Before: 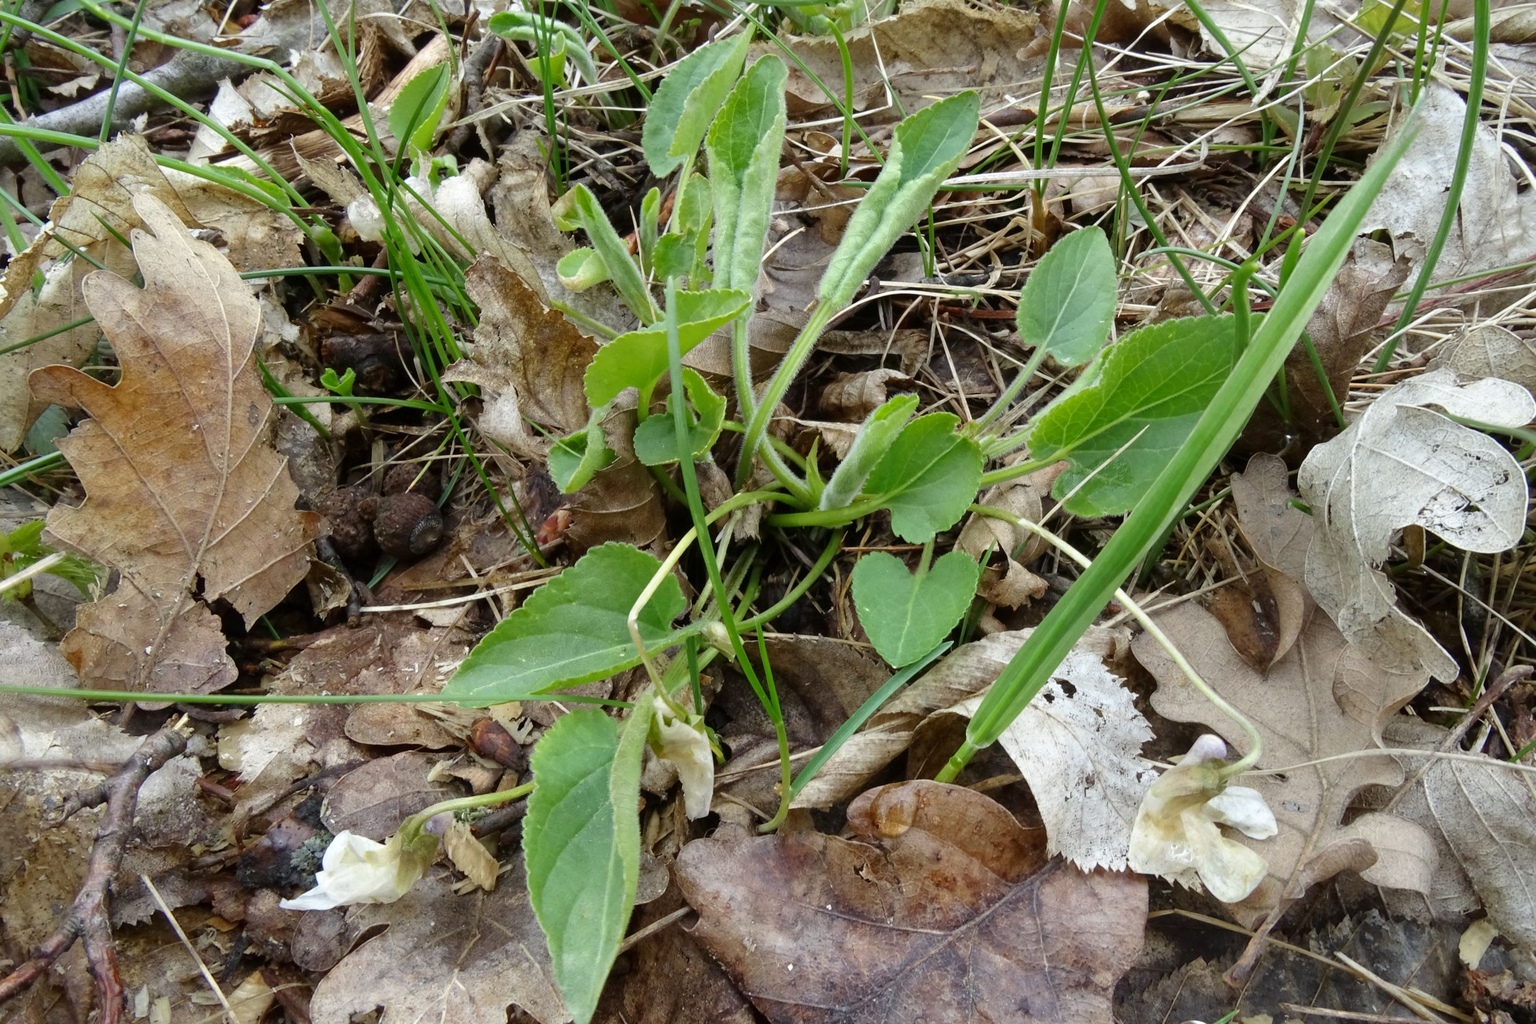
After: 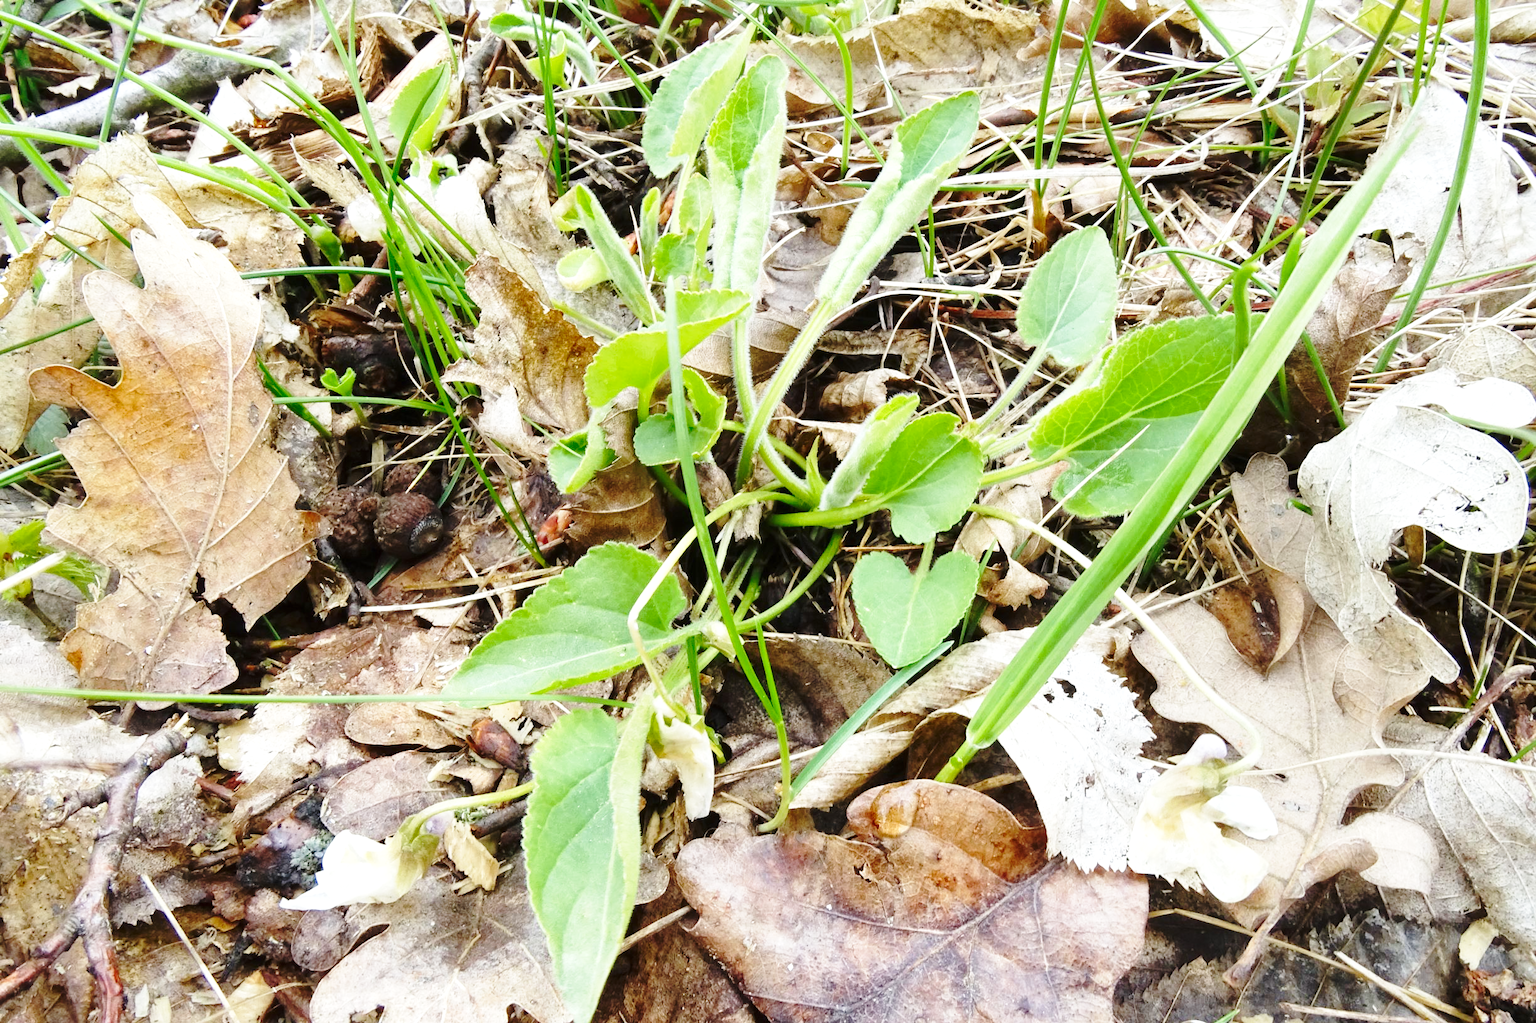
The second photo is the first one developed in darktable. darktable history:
exposure: black level correction 0, exposure 0.499 EV, compensate exposure bias true, compensate highlight preservation false
base curve: curves: ch0 [(0, 0) (0.032, 0.037) (0.105, 0.228) (0.435, 0.76) (0.856, 0.983) (1, 1)], preserve colors none
